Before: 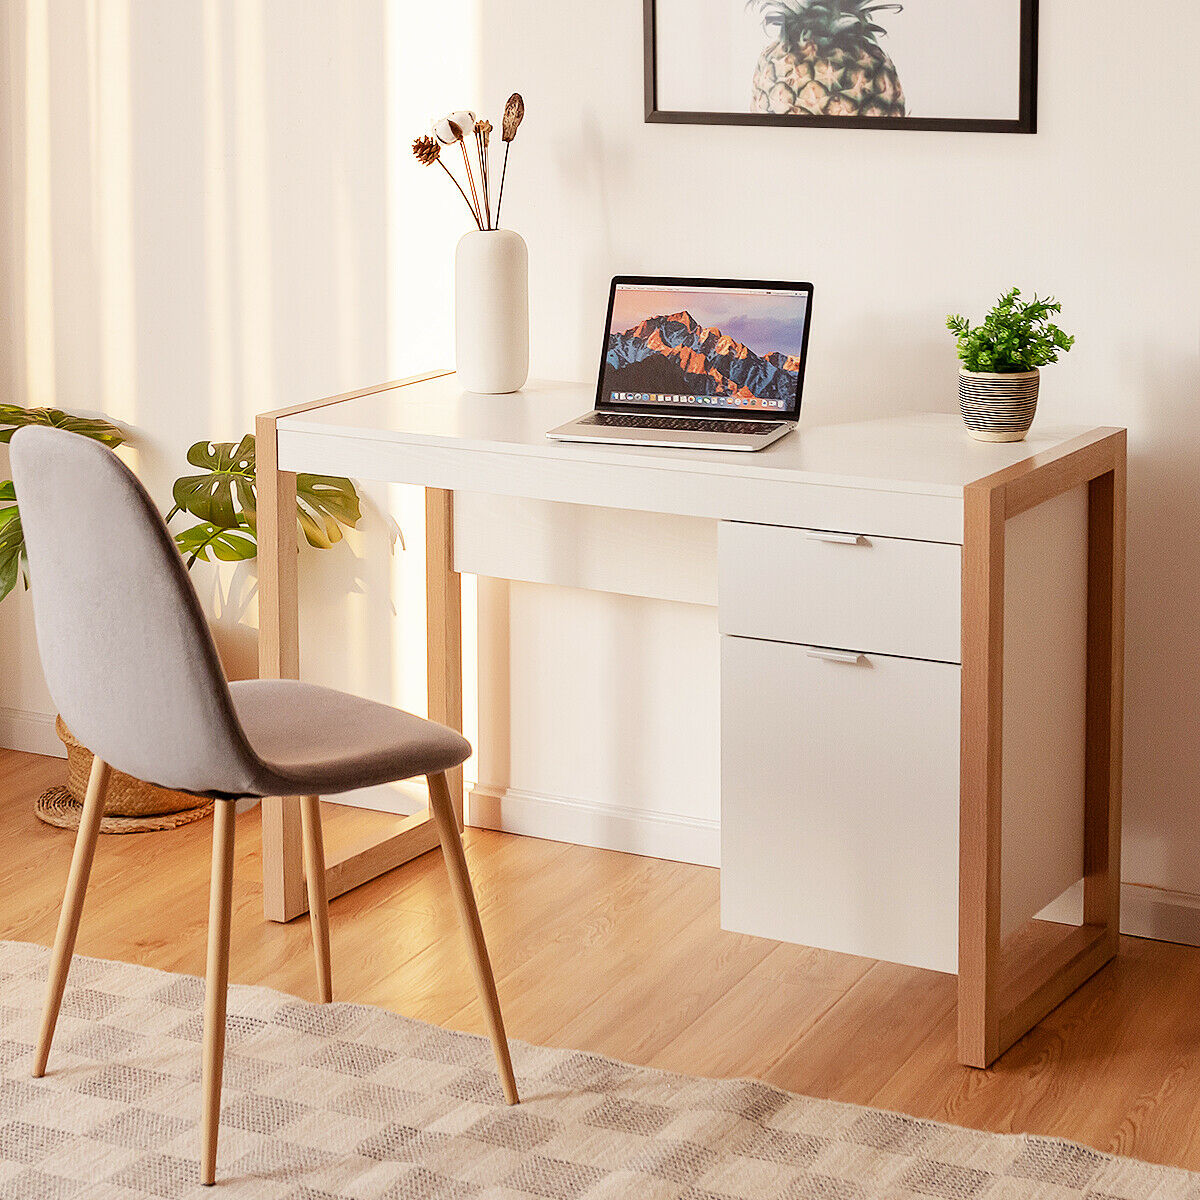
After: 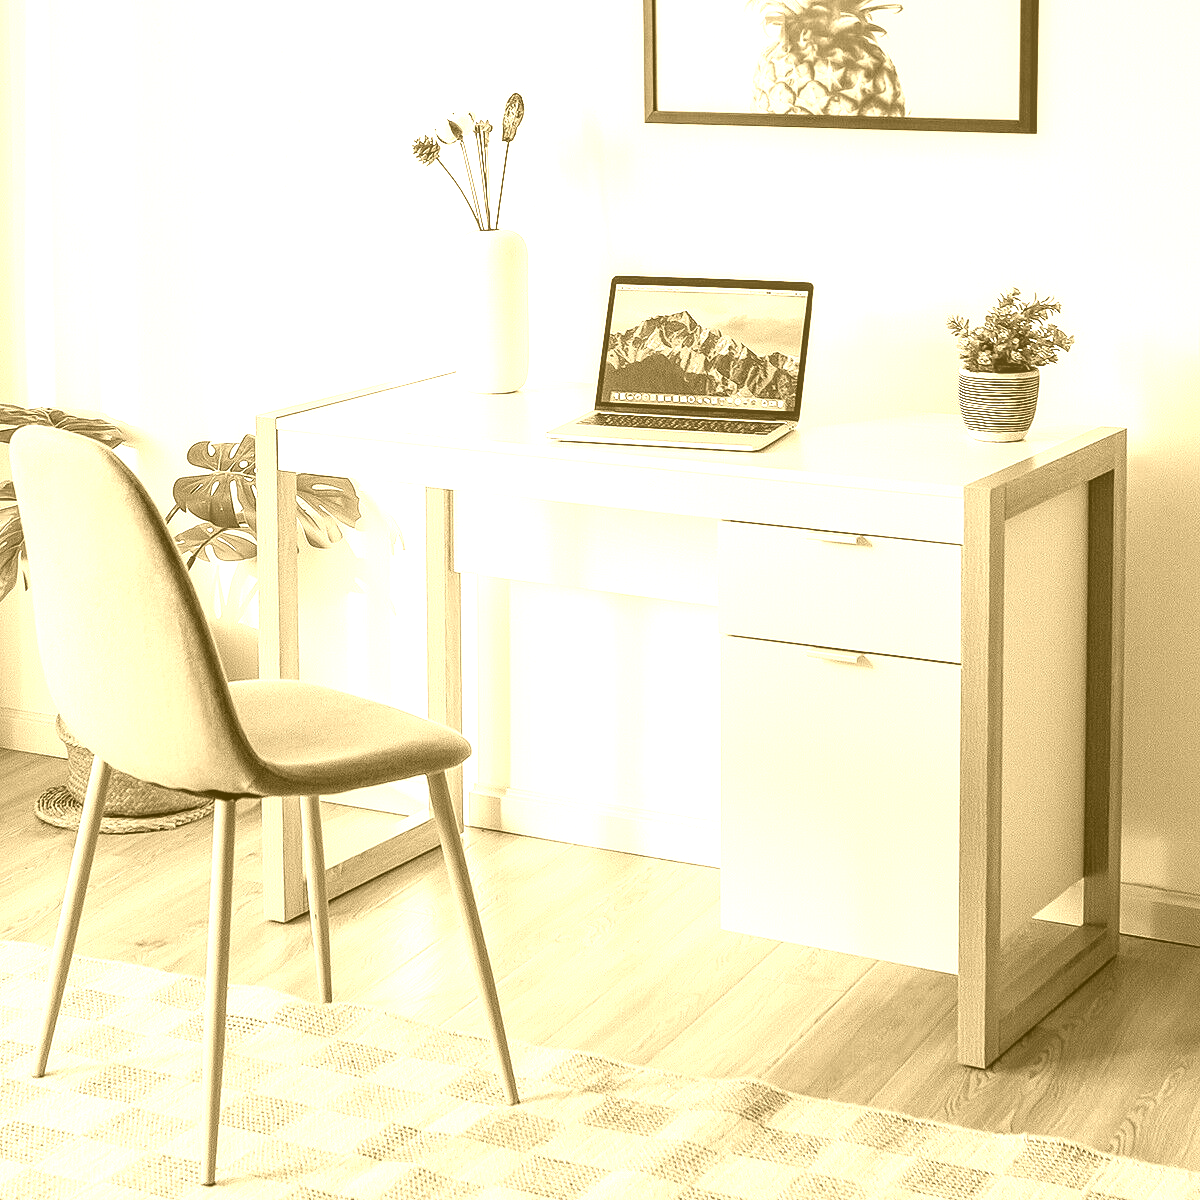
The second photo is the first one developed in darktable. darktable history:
local contrast: on, module defaults
colorize: hue 36°, source mix 100%
tone equalizer: -8 EV -0.417 EV, -7 EV -0.389 EV, -6 EV -0.333 EV, -5 EV -0.222 EV, -3 EV 0.222 EV, -2 EV 0.333 EV, -1 EV 0.389 EV, +0 EV 0.417 EV, edges refinement/feathering 500, mask exposure compensation -1.57 EV, preserve details no
exposure: black level correction 0.006, exposure -0.226 EV, compensate highlight preservation false
